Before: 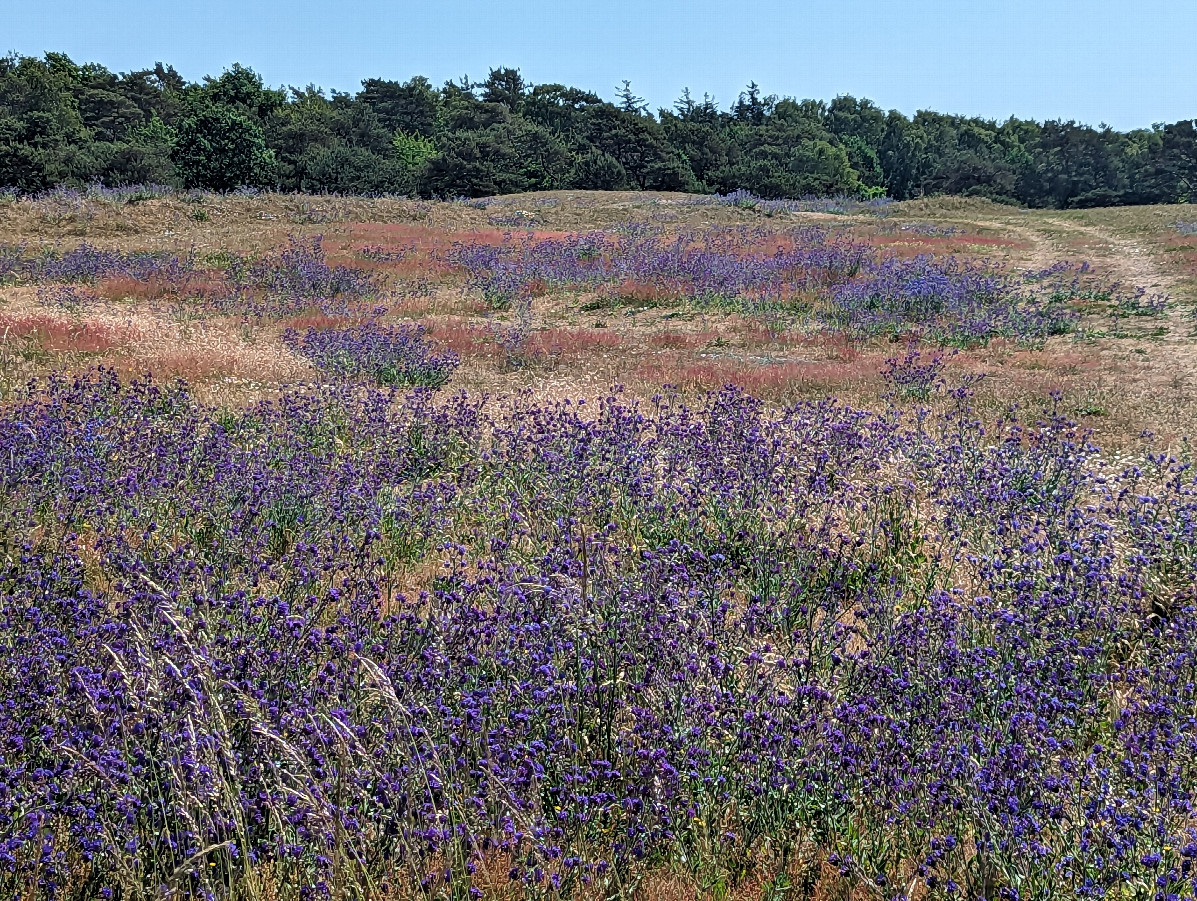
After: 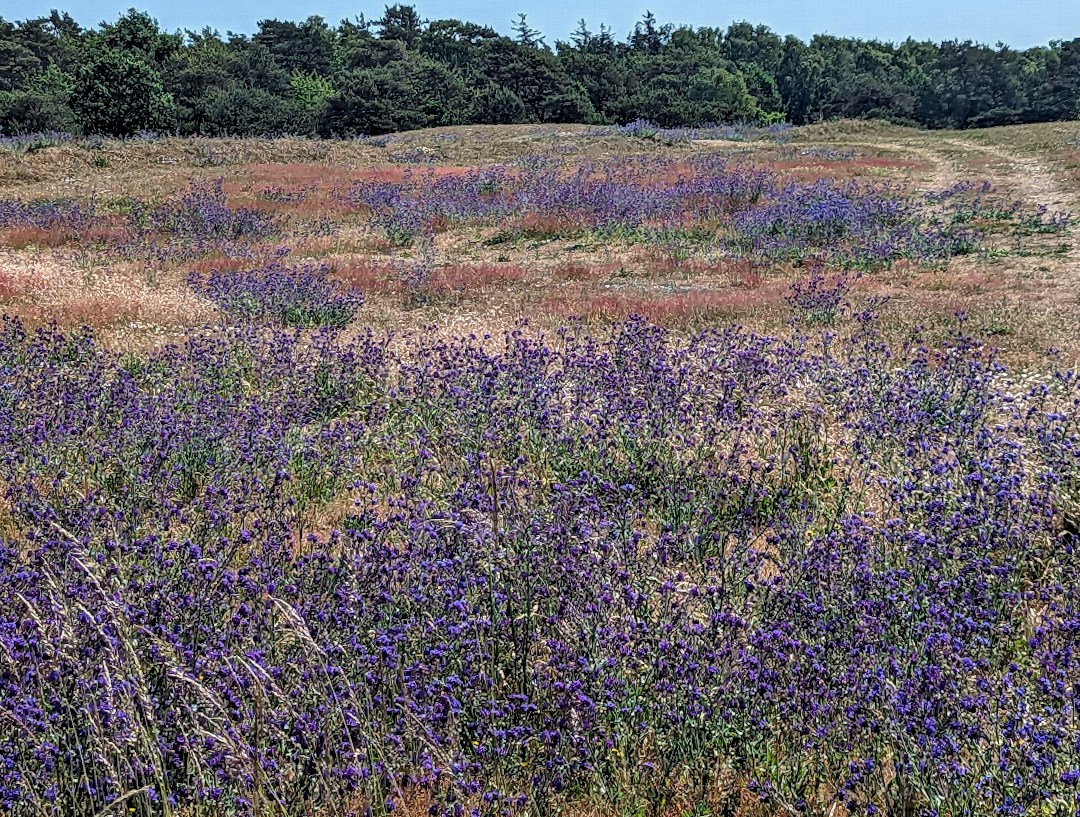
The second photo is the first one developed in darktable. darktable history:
local contrast: highlights 28%, detail 130%
tone equalizer: edges refinement/feathering 500, mask exposure compensation -1.57 EV, preserve details no
crop and rotate: angle 1.73°, left 6.115%, top 5.716%
